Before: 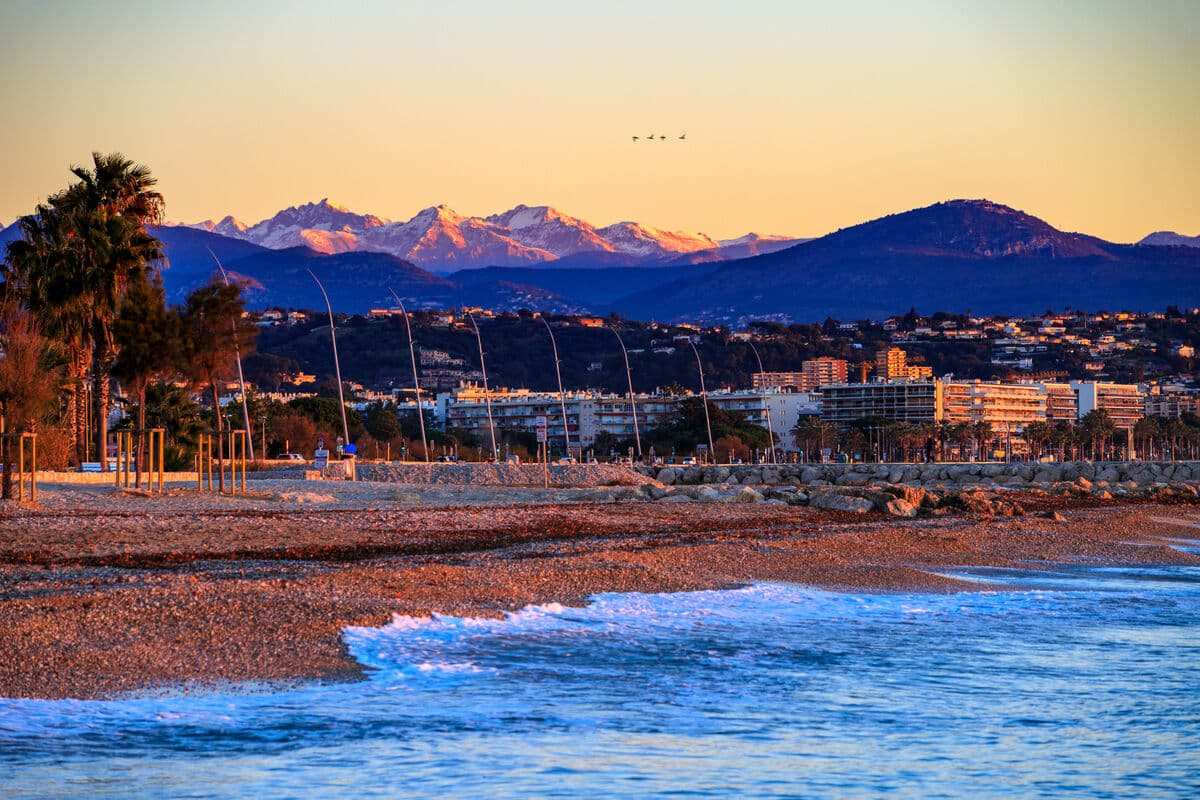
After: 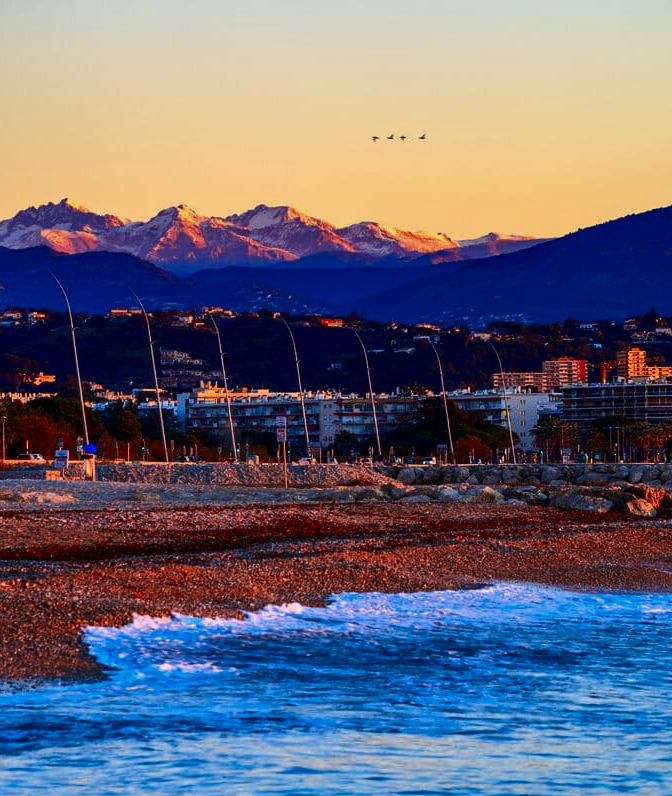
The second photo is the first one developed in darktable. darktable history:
shadows and highlights: shadows 32, highlights -32, soften with gaussian
contrast brightness saturation: contrast 0.1, brightness -0.26, saturation 0.14
crop: left 21.674%, right 22.086%
